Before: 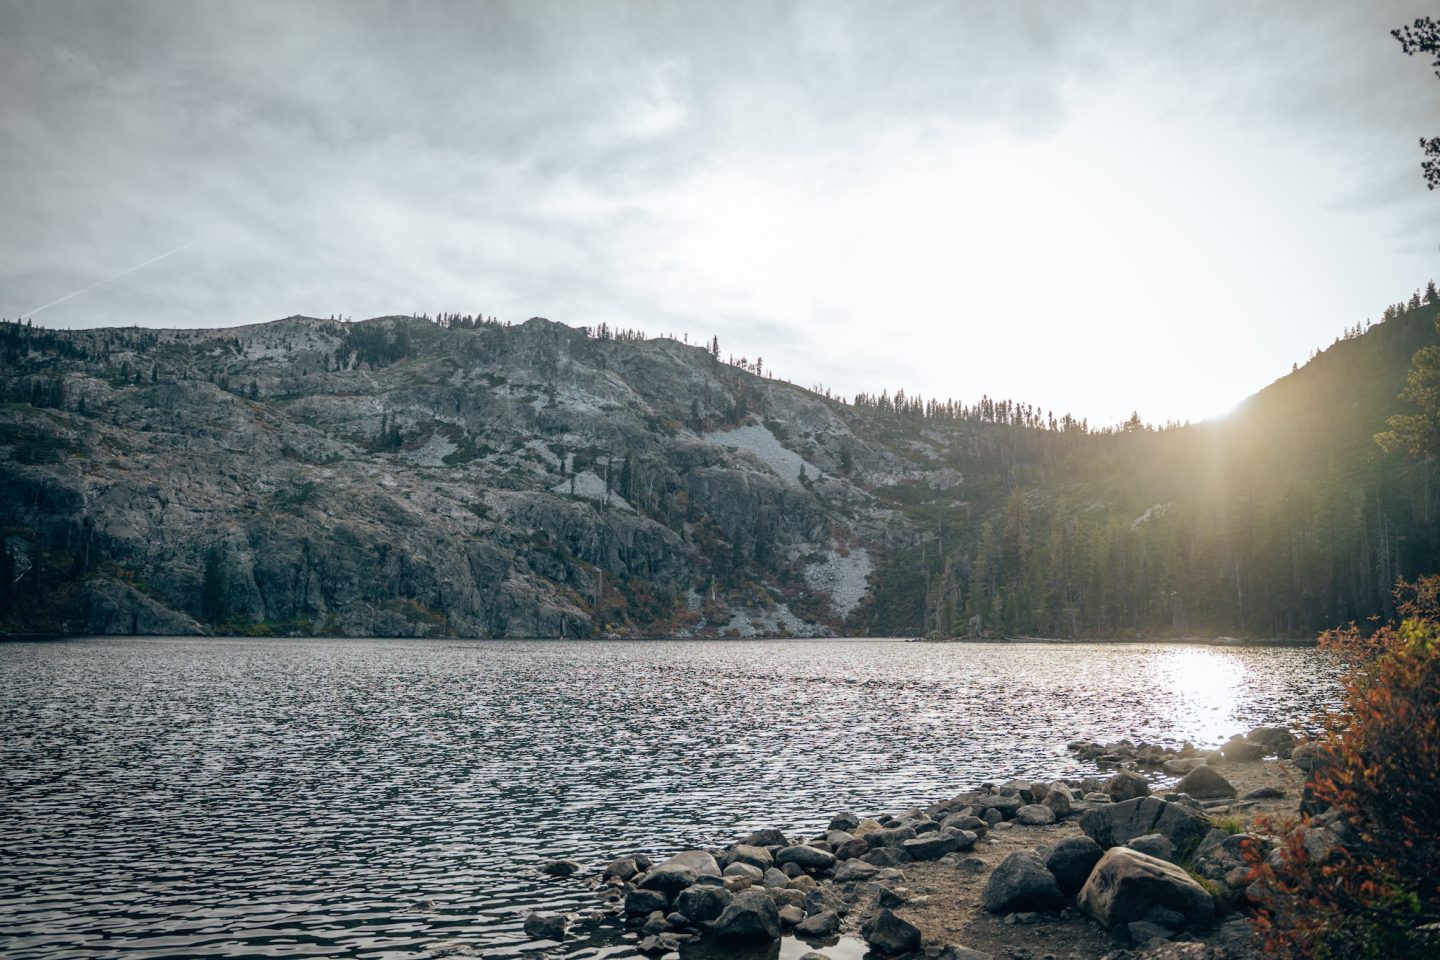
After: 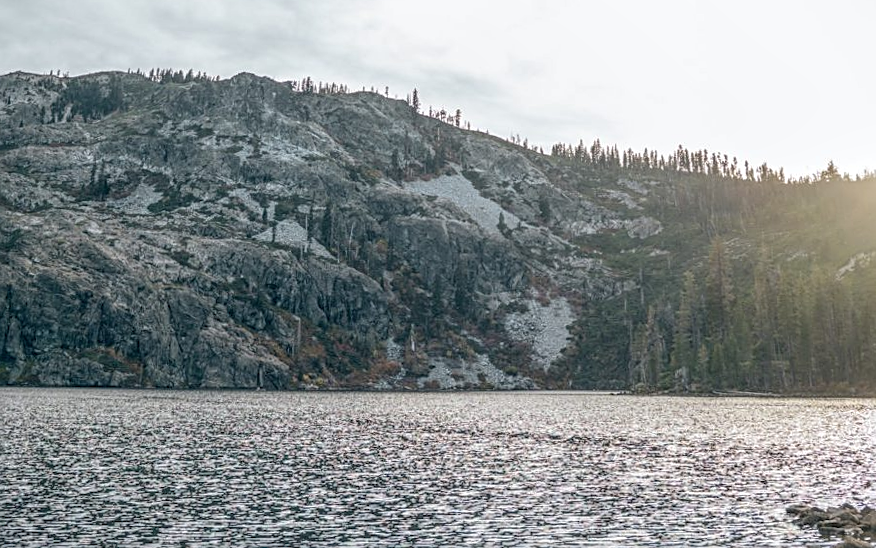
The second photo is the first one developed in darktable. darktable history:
sharpen: on, module defaults
rotate and perspective: rotation 0.128°, lens shift (vertical) -0.181, lens shift (horizontal) -0.044, shear 0.001, automatic cropping off
crop and rotate: left 22.13%, top 22.054%, right 22.026%, bottom 22.102%
local contrast: highlights 0%, shadows 0%, detail 133%
